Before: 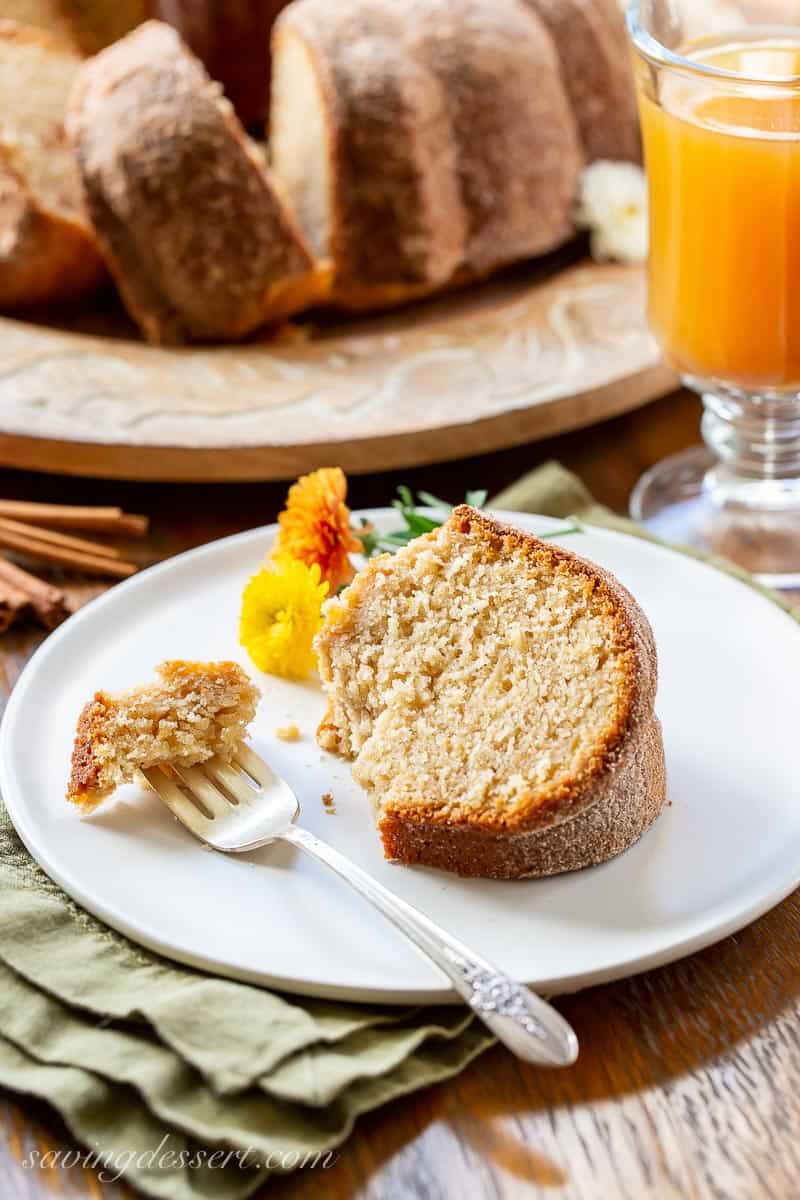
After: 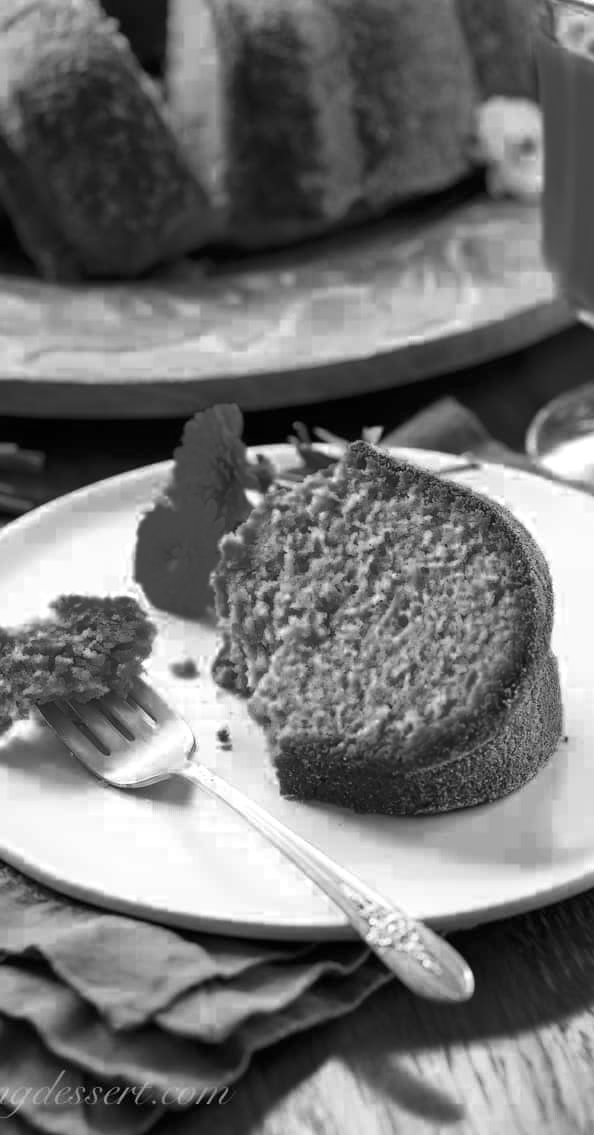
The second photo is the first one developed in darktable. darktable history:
color zones: curves: ch0 [(0.287, 0.048) (0.493, 0.484) (0.737, 0.816)]; ch1 [(0, 0) (0.143, 0) (0.286, 0) (0.429, 0) (0.571, 0) (0.714, 0) (0.857, 0)]
crop and rotate: left 13.067%, top 5.357%, right 12.605%
